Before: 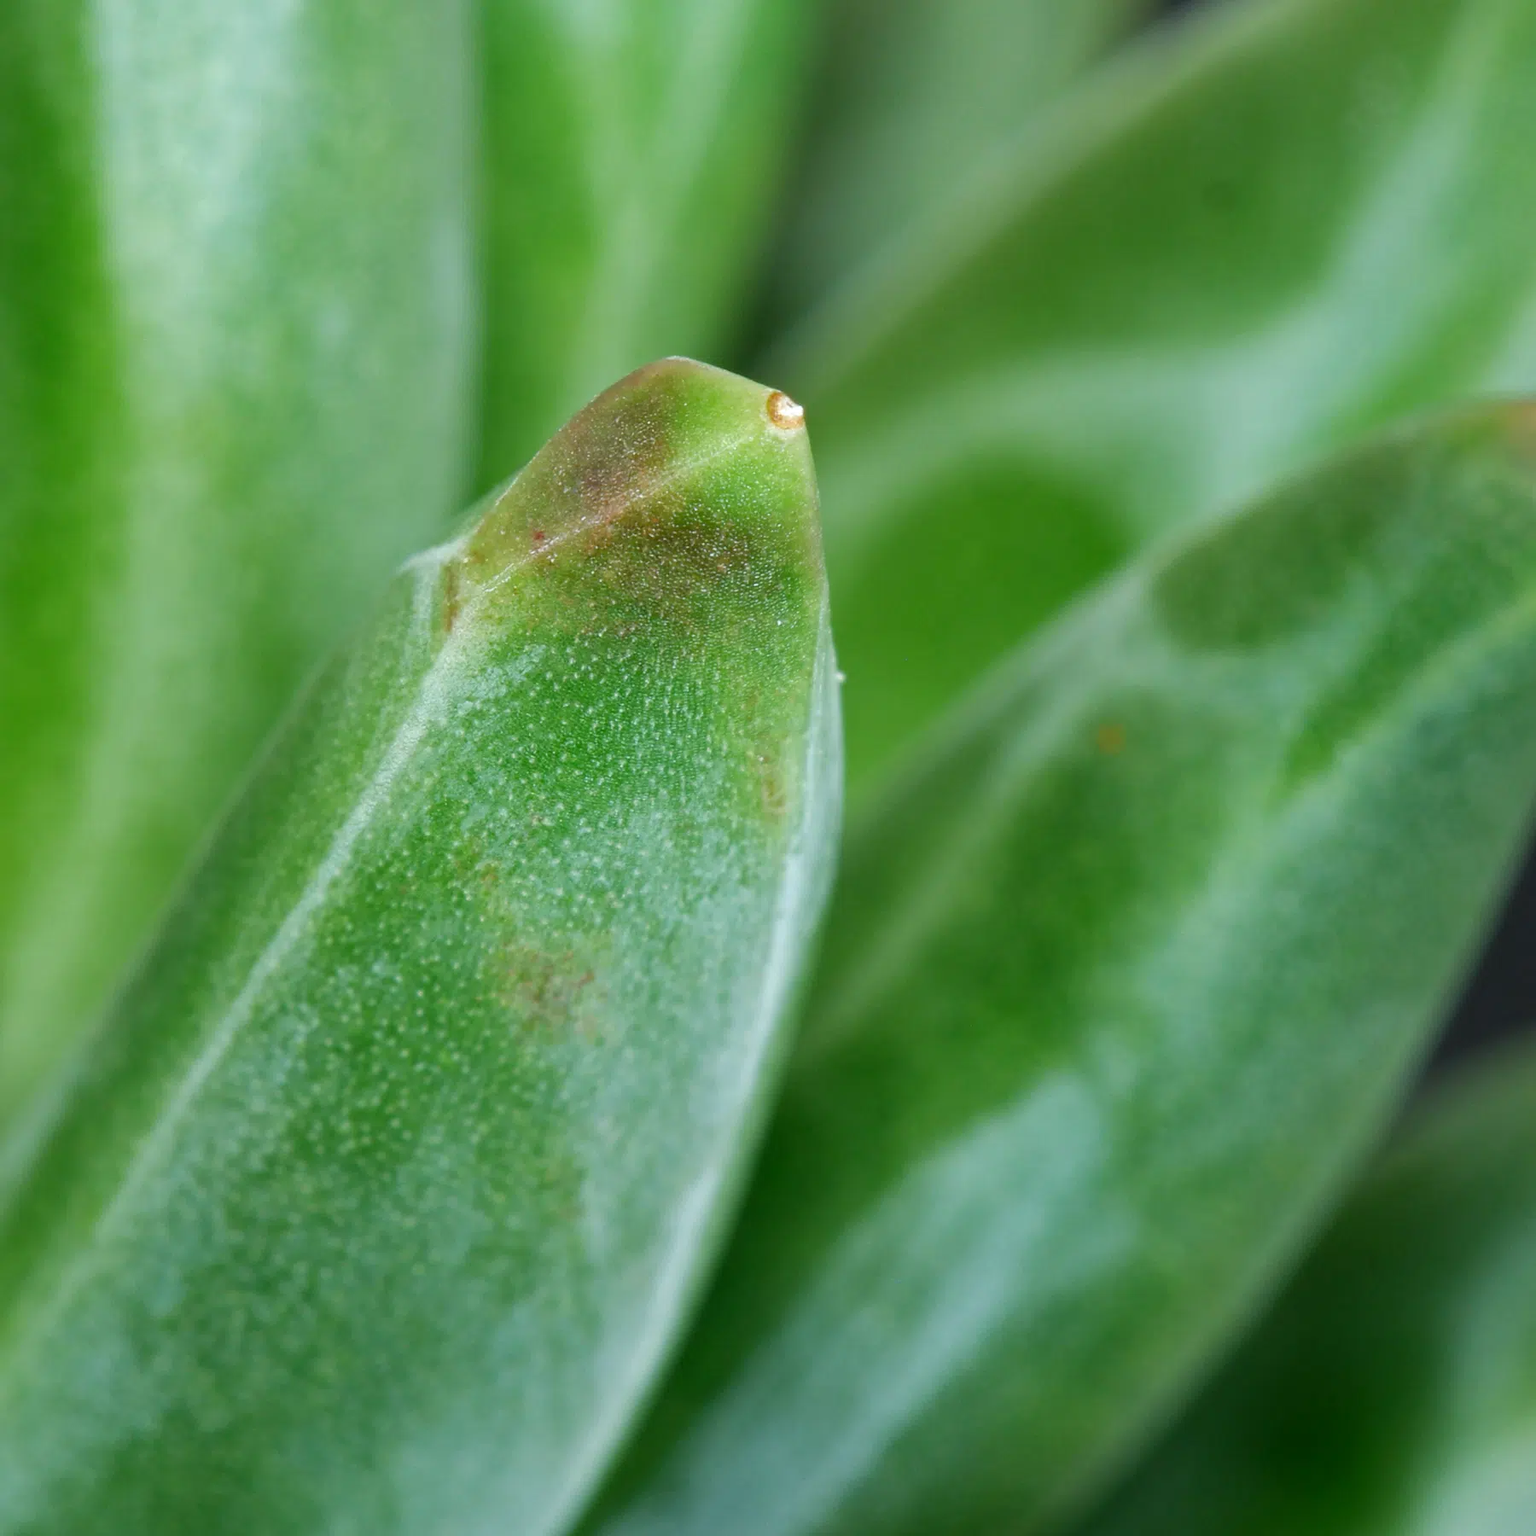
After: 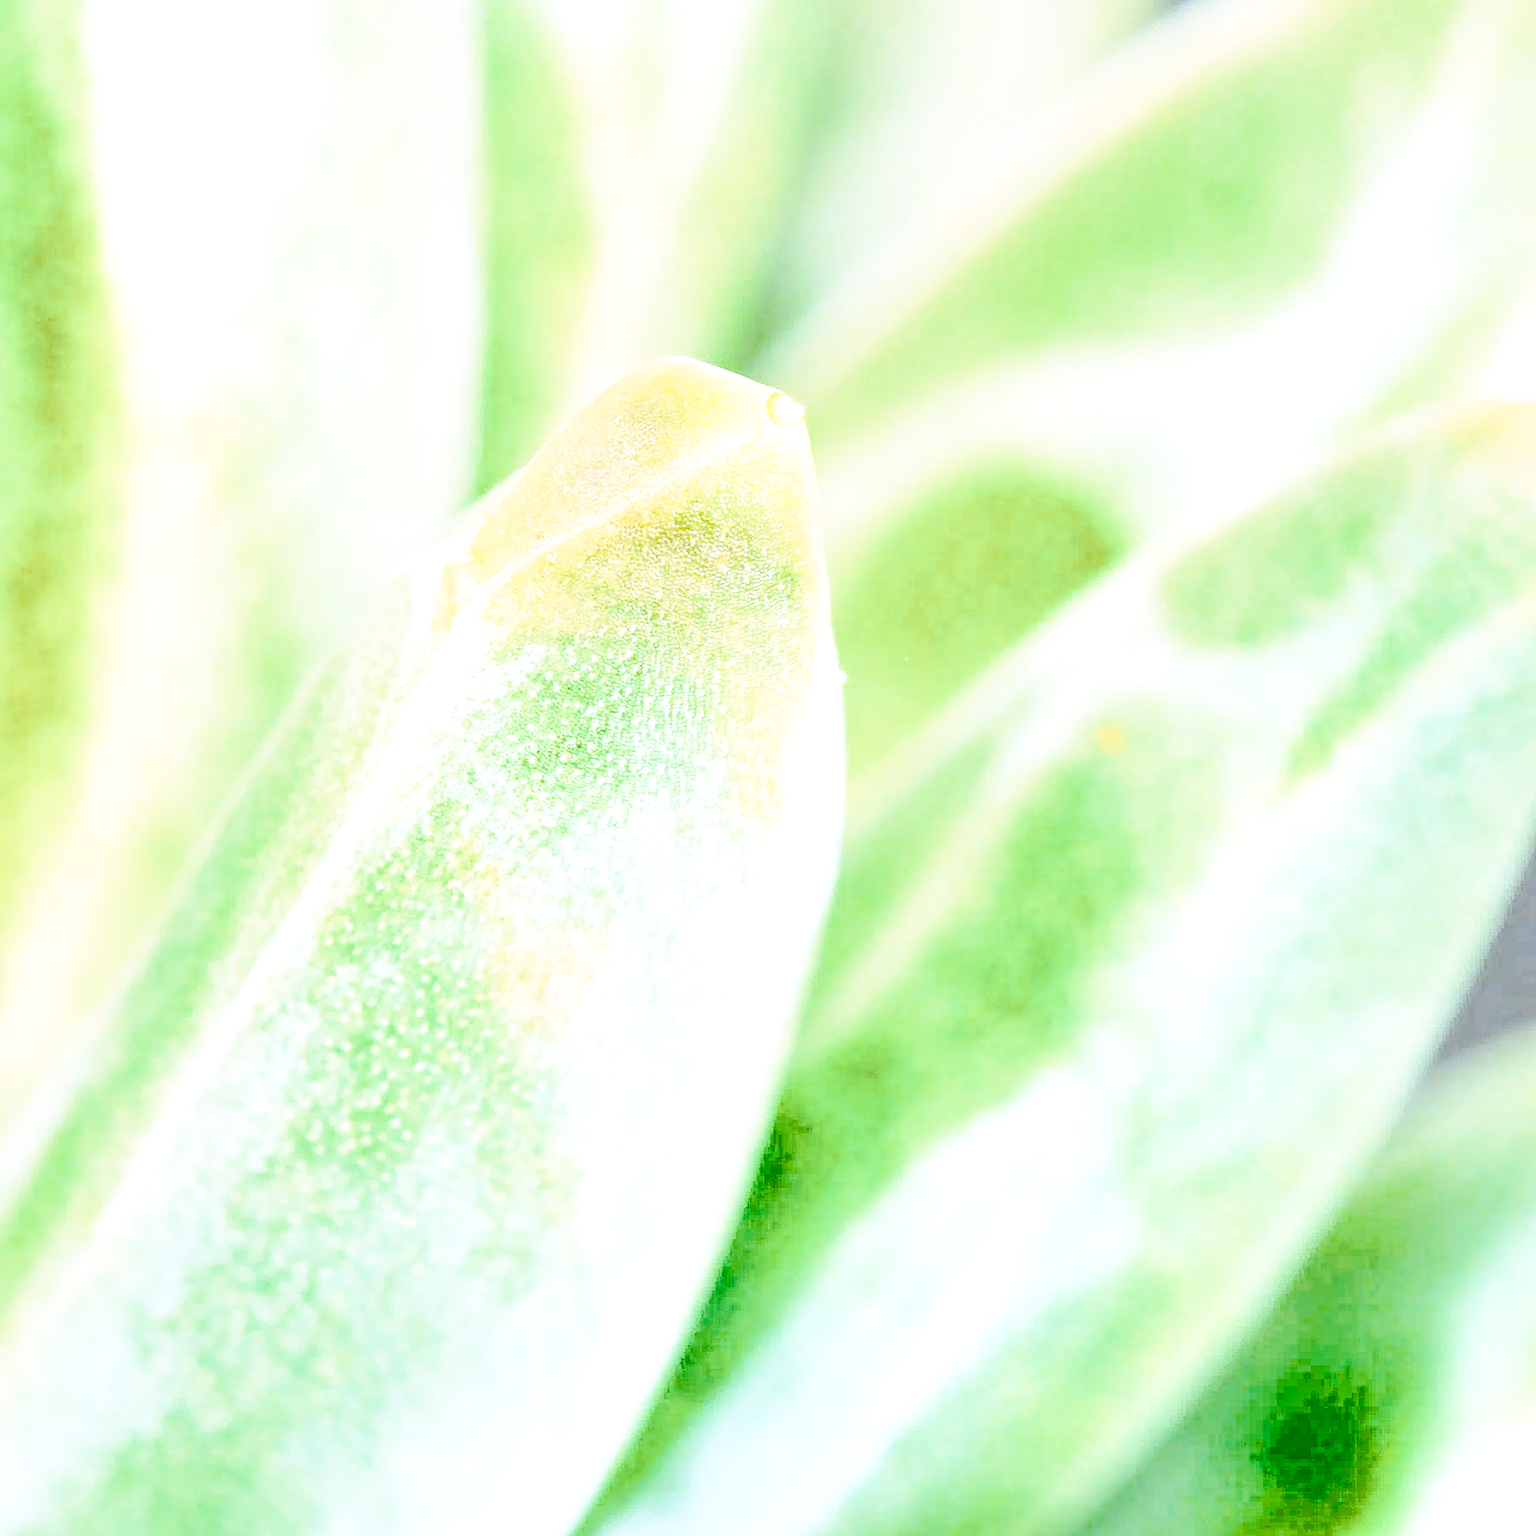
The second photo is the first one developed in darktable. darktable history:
sharpen: on, module defaults
color look up table: target L [98.57, 85.81, 79.82, 79.72, 69.87, 48.05, 68.42, 64.48, 62.2, 59.8, 61.14, 40.08, 34.65, 25.8, 23.85, 200.63, 85.99, 84.7, 71.01, 65.71, 62.3, 56.52, 45.88, 55.14, 40.89, 37.01, 44.1, 36.73, 9.656, 84.34, 78.84, 71.88, 64.6, 64.2, 58.34, 61.4, 60.38, 43.56, 44.09, 48.69, 39.88, 36.13, 17.58, 15.52, 85.39, 77.92, 64.11, 49.94, 32.15], target a [8.461, -1.946, -2.742, -38, -49.1, -37.81, -24.89, -41.56, -43.72, -9.313, -5.421, -28.82, -24.18, -1.401, -12.45, 0, 2.078, 9.747, 9.09, 10.66, 51.7, 68.37, 52.66, 53.24, 27.67, 4.317, 52.12, 33.44, 17.64, 13.38, 28.34, 19.61, 63.43, 68.46, 2.102, -13.69, 9.889, 25.35, 9.27, 54.35, 41.03, 28.68, 5.355, 15.83, -10.74, -40.11, -24.41, -22.19, 5.717], target b [1.604, 24.42, 60.41, -35.05, -7.43, 35.93, -4.636, 45.58, 1.016, 51.07, 20.21, 26.05, 24.12, 21.01, 3.25, 0, 42.6, 21.39, 60.51, 48.89, 20.81, -5.45, 28.44, 0.613, 4.967, 14.39, 25.54, 31.15, 17.31, -27.35, -12.15, -43.11, -31.97, -46.73, -10.78, -59.07, -59.83, -31.69, -65.94, -63.76, -44.75, -78.4, -3.911, -28.73, -26.95, -38.61, -50.22, -18.91, -38.35], num patches 49
tone curve: curves: ch0 [(0, 0) (0.003, 0) (0.011, 0.001) (0.025, 0.003) (0.044, 0.005) (0.069, 0.012) (0.1, 0.023) (0.136, 0.039) (0.177, 0.088) (0.224, 0.15) (0.277, 0.24) (0.335, 0.337) (0.399, 0.437) (0.468, 0.535) (0.543, 0.629) (0.623, 0.71) (0.709, 0.782) (0.801, 0.856) (0.898, 0.94) (1, 1)], preserve colors none
exposure: exposure 0.661 EV, compensate highlight preservation false
local contrast: highlights 66%, shadows 33%, detail 166%, midtone range 0.2
contrast brightness saturation: contrast 0.4, brightness 0.05, saturation 0.25
